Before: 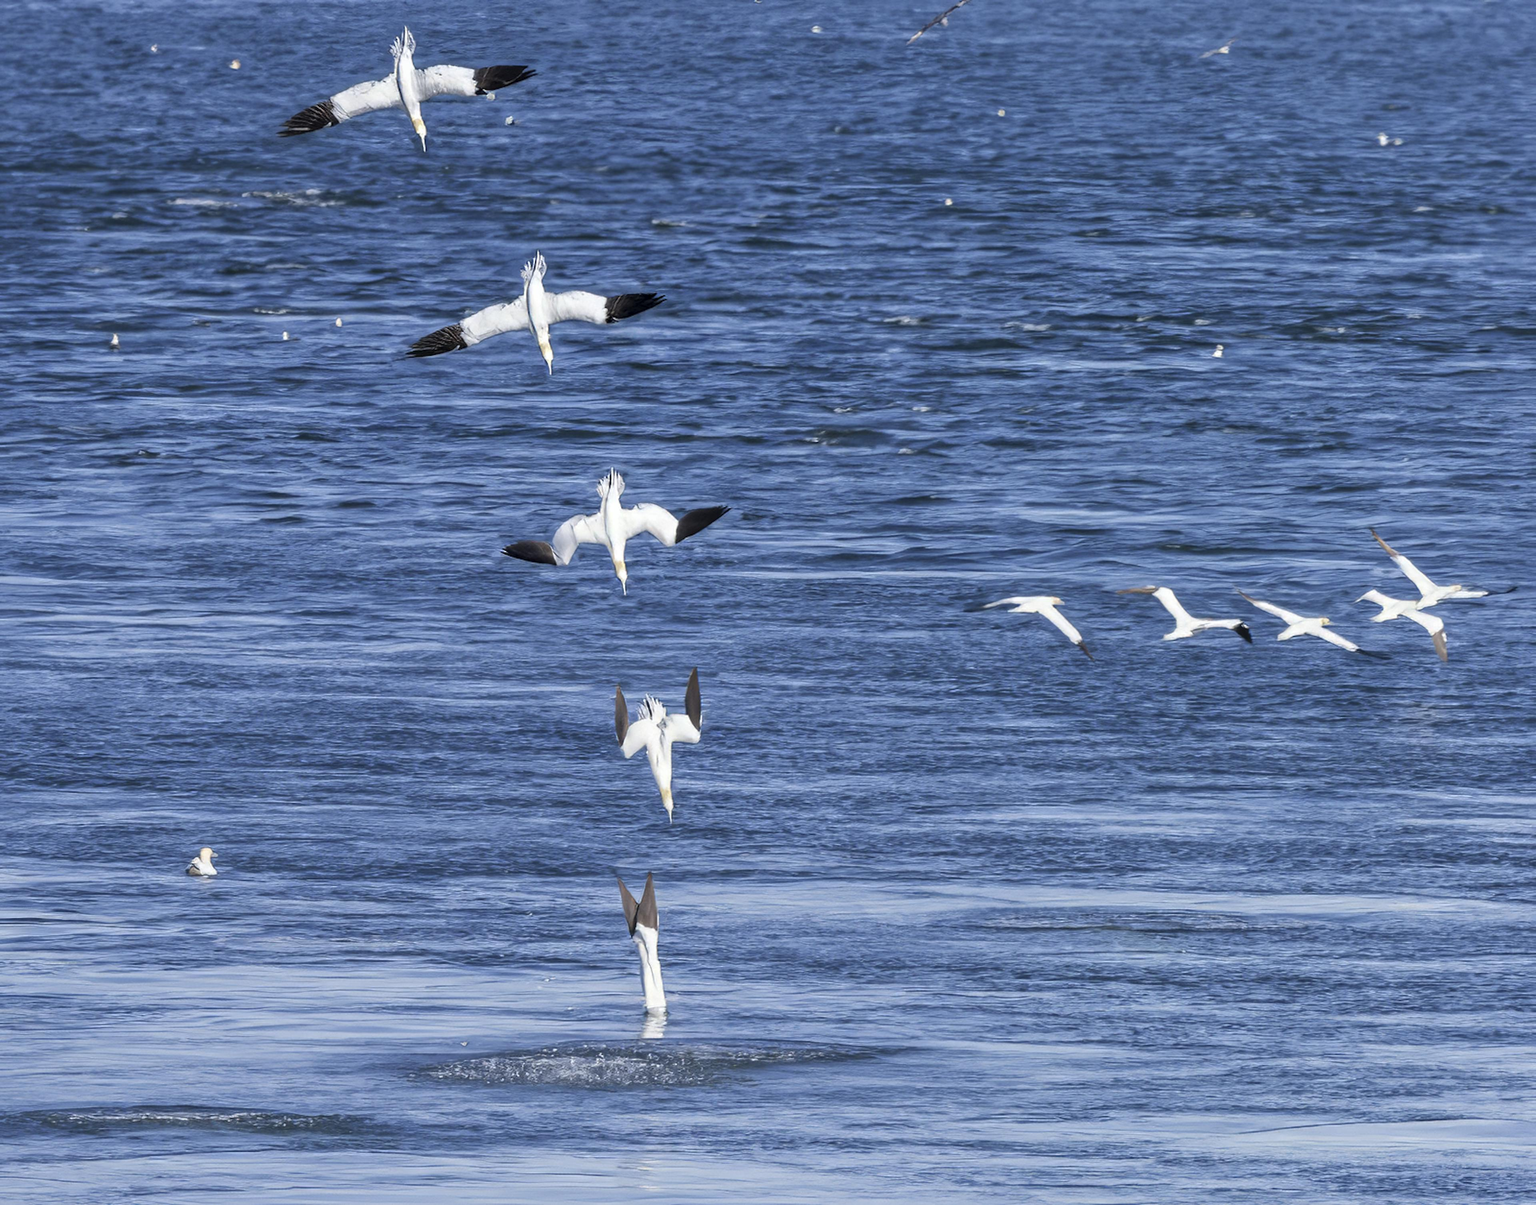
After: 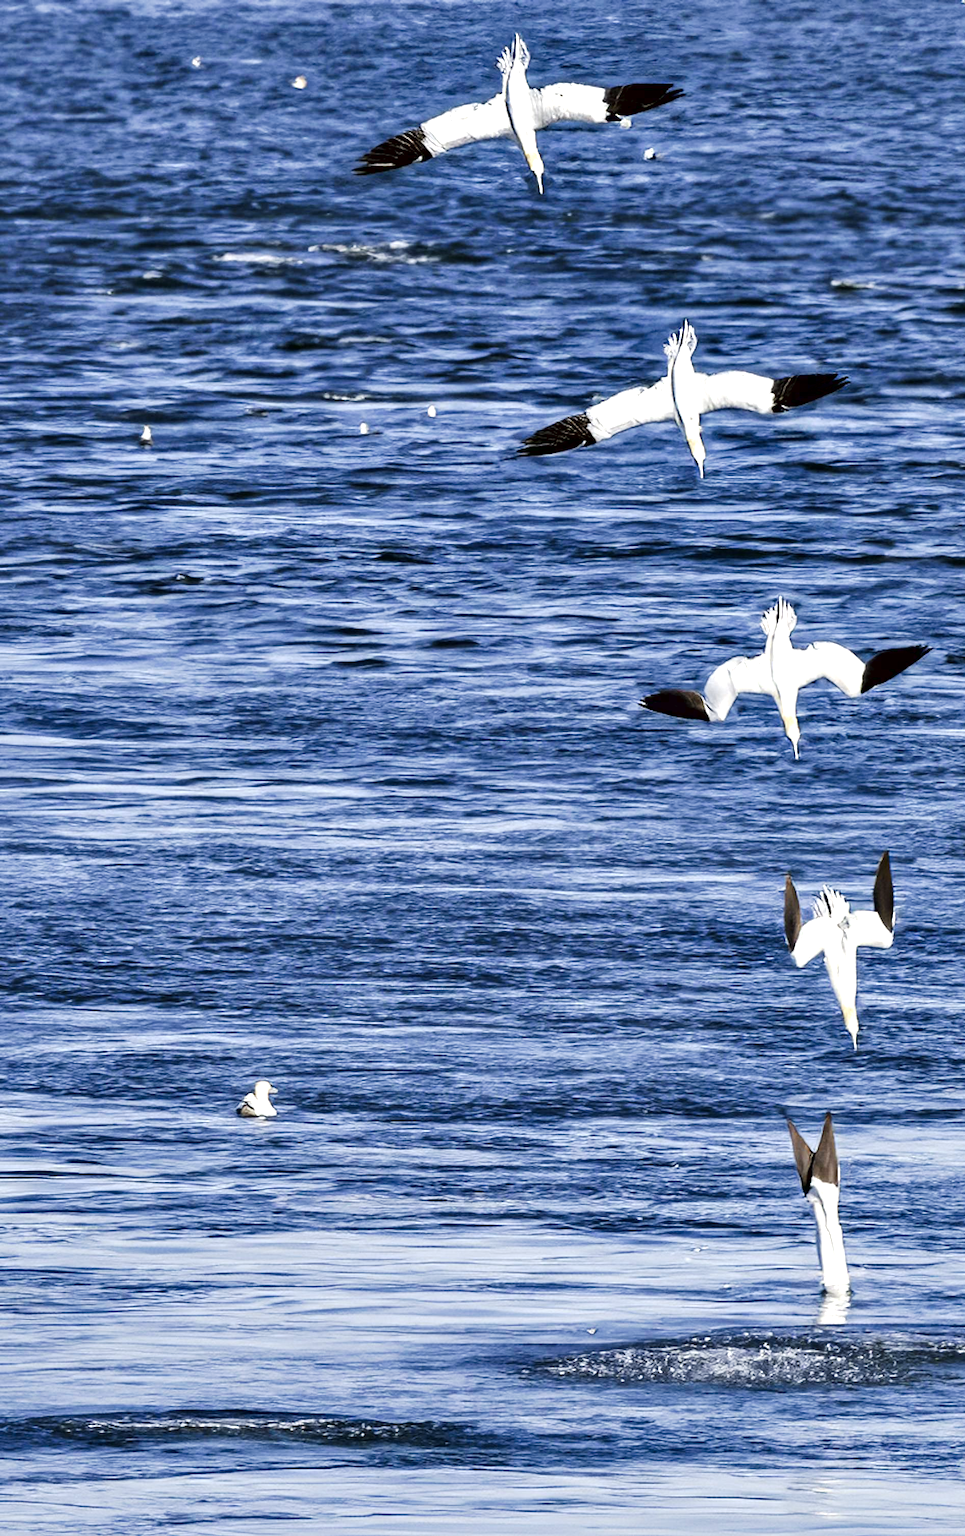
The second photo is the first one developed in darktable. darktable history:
tone curve: curves: ch0 [(0, 0) (0.003, 0.014) (0.011, 0.019) (0.025, 0.026) (0.044, 0.037) (0.069, 0.053) (0.1, 0.083) (0.136, 0.121) (0.177, 0.163) (0.224, 0.22) (0.277, 0.281) (0.335, 0.354) (0.399, 0.436) (0.468, 0.526) (0.543, 0.612) (0.623, 0.706) (0.709, 0.79) (0.801, 0.858) (0.898, 0.925) (1, 1)], preserve colors none
crop and rotate: left 0.044%, top 0%, right 50.68%
contrast equalizer: octaves 7, y [[0.627 ×6], [0.563 ×6], [0 ×6], [0 ×6], [0 ×6]]
